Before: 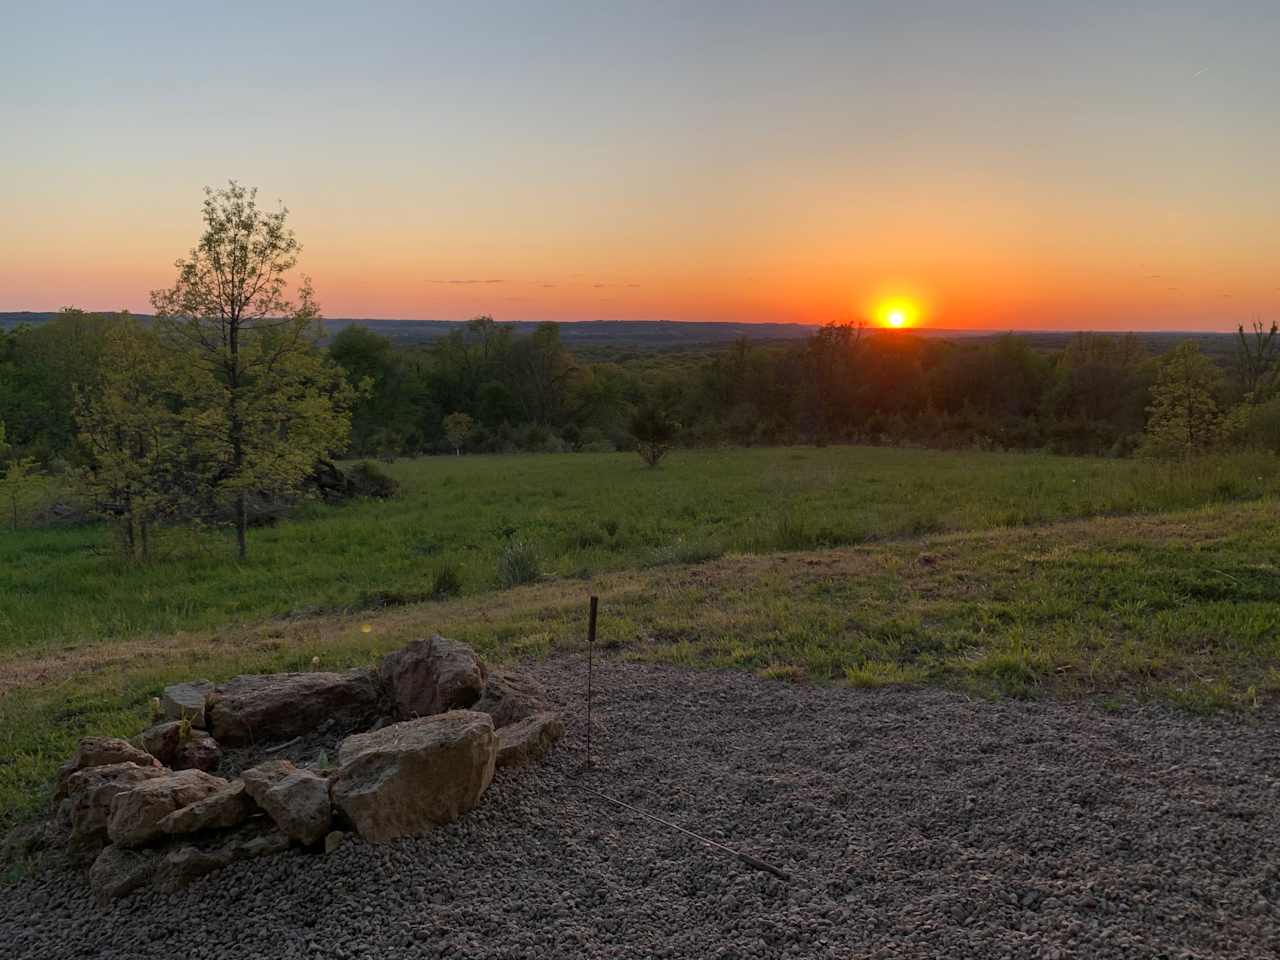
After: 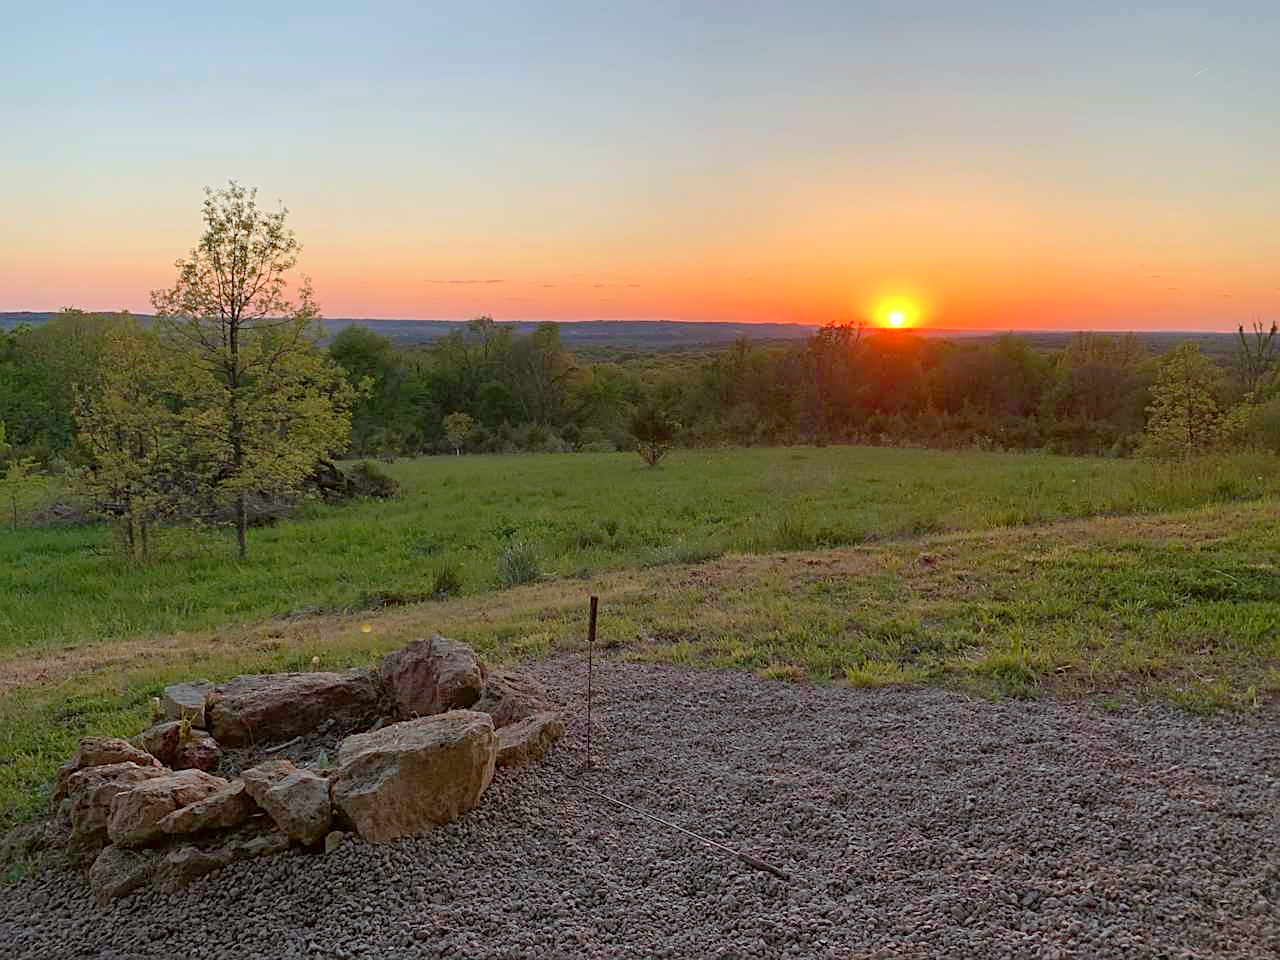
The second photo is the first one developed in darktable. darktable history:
exposure: exposure 0.022 EV, compensate highlight preservation false
sharpen: on, module defaults
levels: levels [0, 0.43, 0.984]
color correction: highlights a* -3.62, highlights b* -6.72, shadows a* 3.17, shadows b* 5.1
